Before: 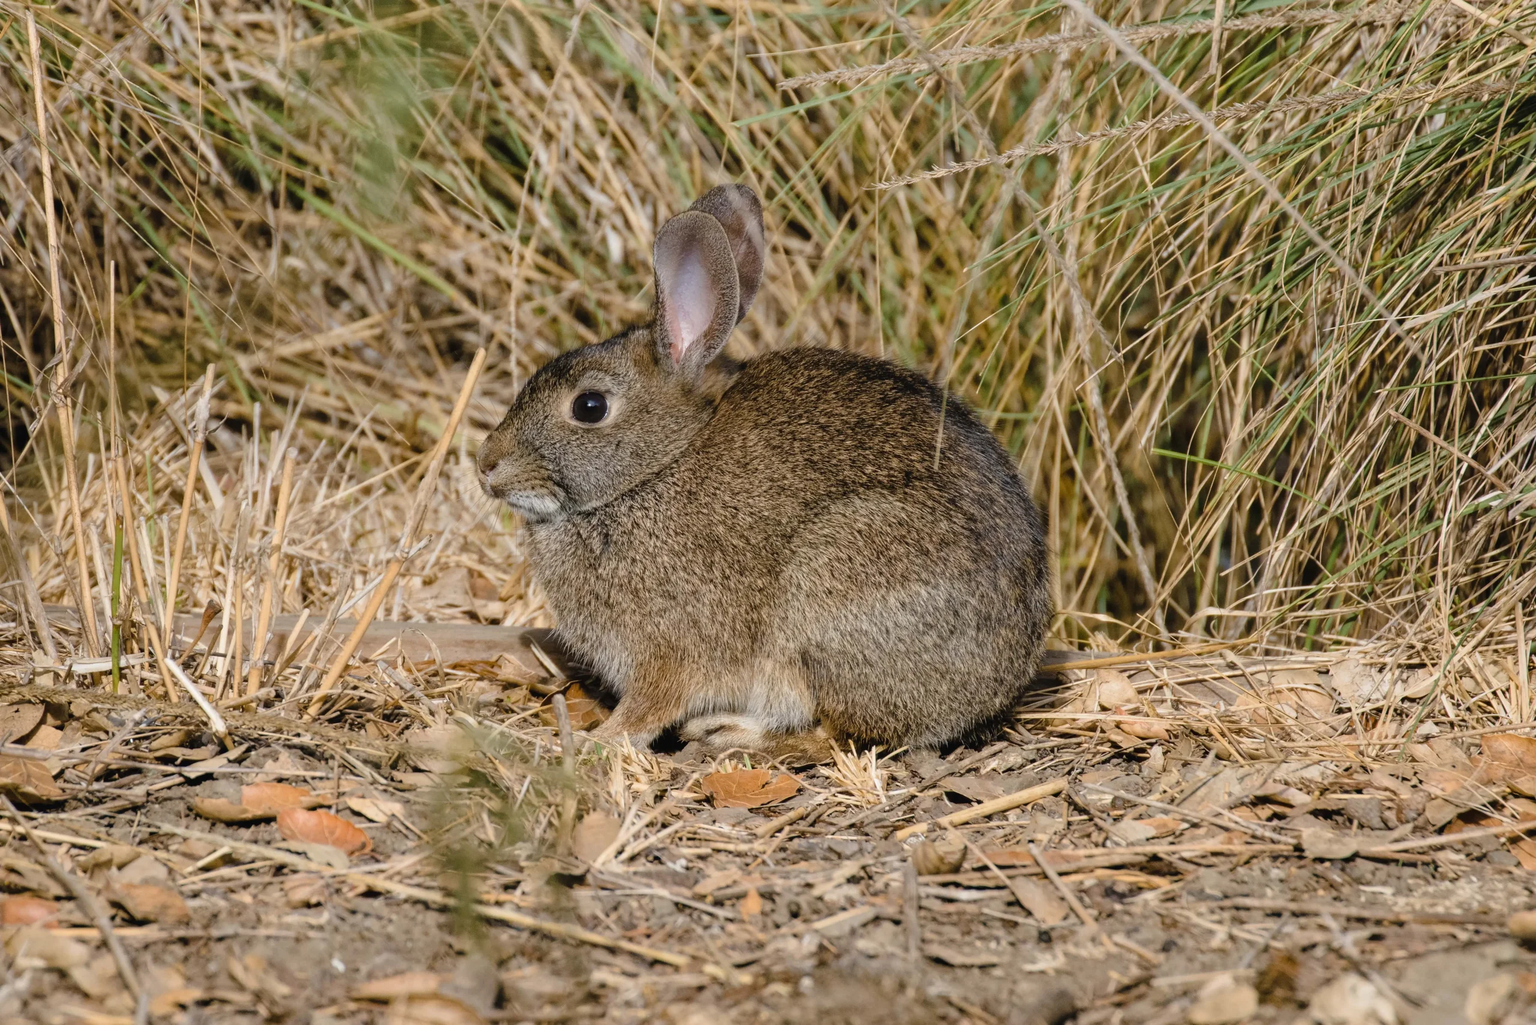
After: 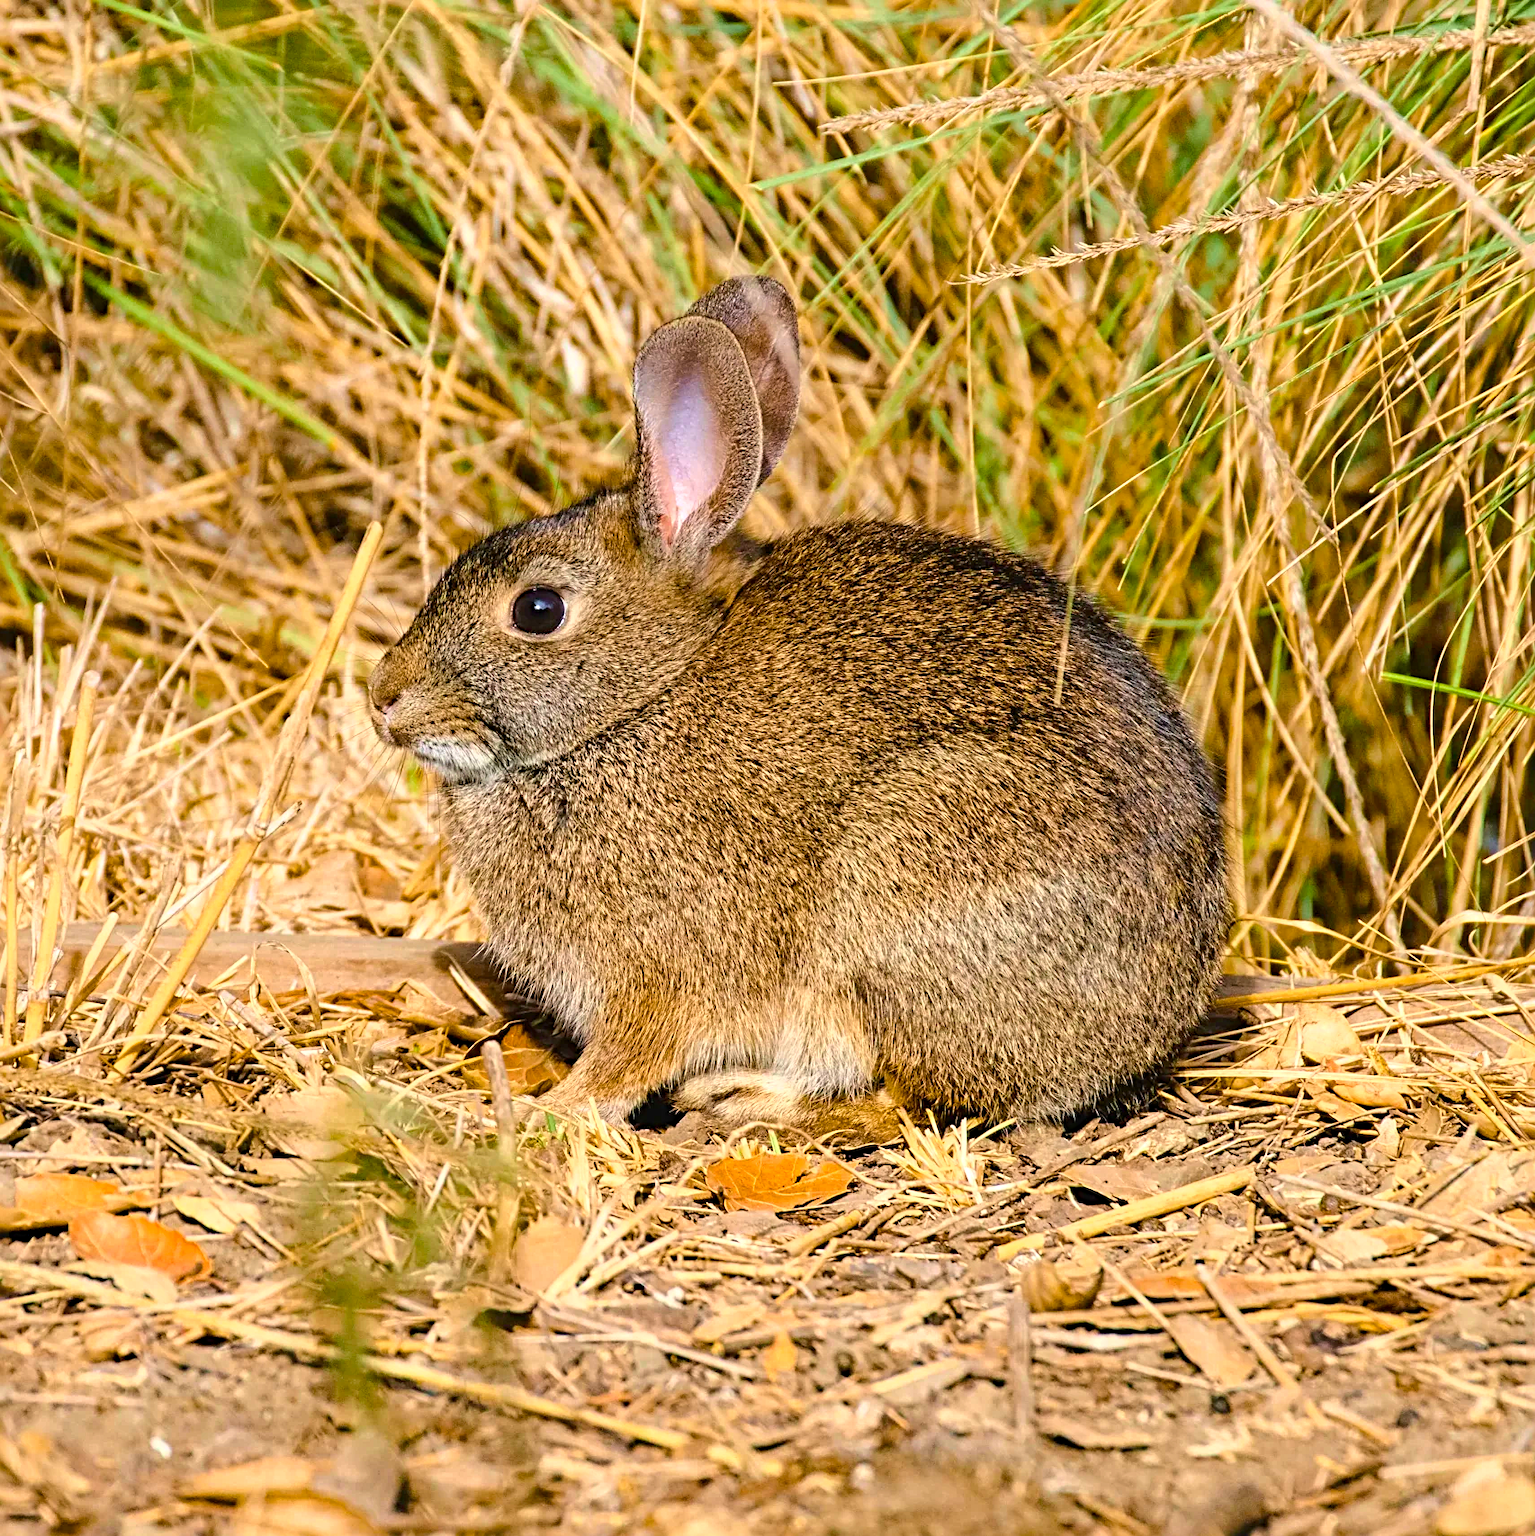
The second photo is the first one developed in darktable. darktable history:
color balance rgb: perceptual saturation grading › global saturation 36%, perceptual brilliance grading › global brilliance 10%, global vibrance 20%
crop and rotate: left 15.055%, right 18.278%
tone curve: curves: ch0 [(0, 0) (0.389, 0.458) (0.745, 0.82) (0.849, 0.917) (0.919, 0.969) (1, 1)]; ch1 [(0, 0) (0.437, 0.404) (0.5, 0.5) (0.529, 0.55) (0.58, 0.6) (0.616, 0.649) (1, 1)]; ch2 [(0, 0) (0.442, 0.428) (0.5, 0.5) (0.525, 0.543) (0.585, 0.62) (1, 1)], color space Lab, independent channels, preserve colors none
sharpen: radius 4
tone equalizer: on, module defaults
